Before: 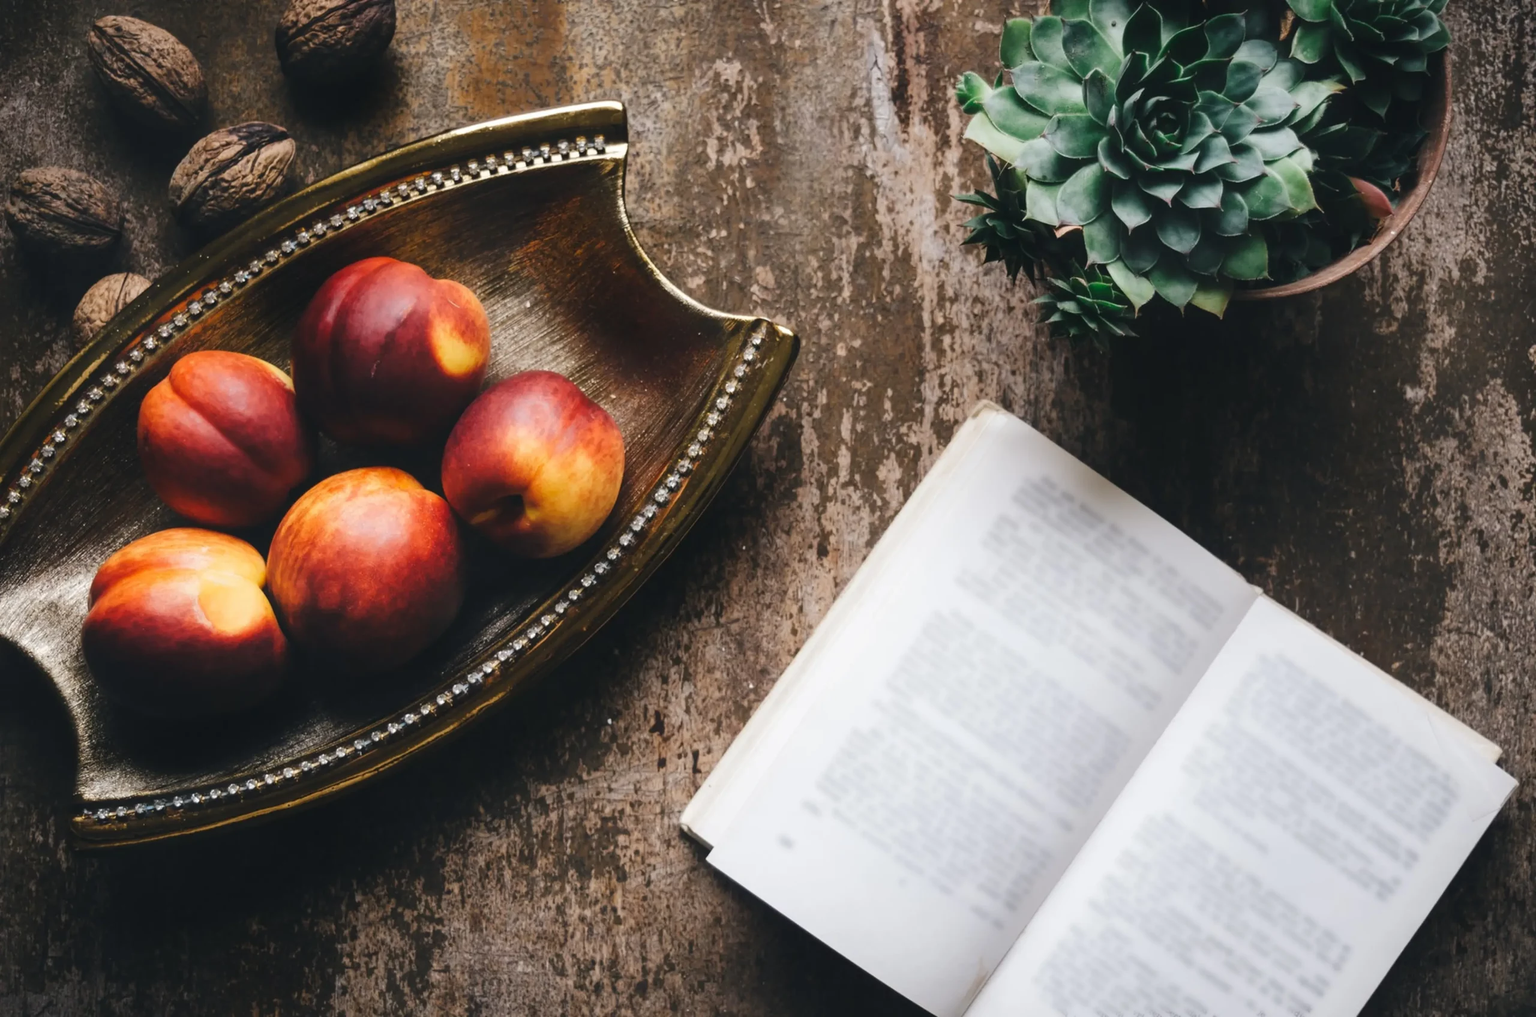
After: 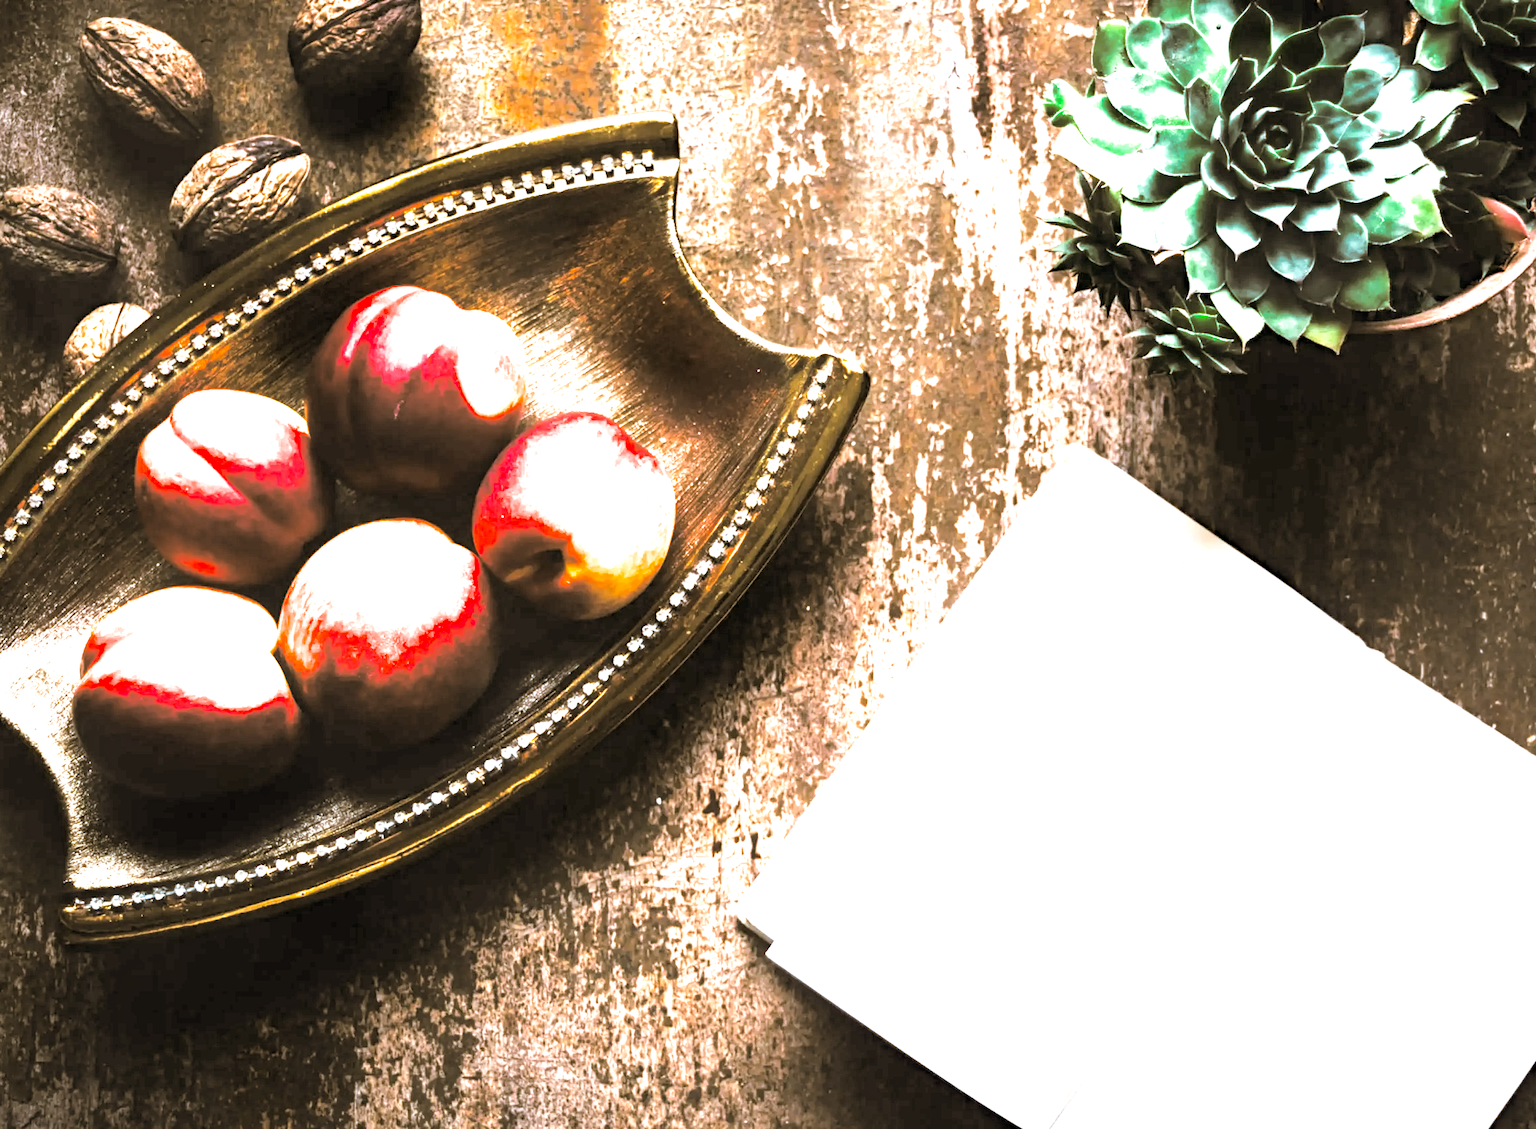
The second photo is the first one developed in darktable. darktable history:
exposure: black level correction 0.005, exposure 2.084 EV, compensate highlight preservation false
split-toning: shadows › hue 37.98°, highlights › hue 185.58°, balance -55.261
color balance: lift [1, 1, 0.999, 1.001], gamma [1, 1.003, 1.005, 0.995], gain [1, 0.992, 0.988, 1.012], contrast 5%, output saturation 110%
crop and rotate: left 1.088%, right 8.807%
haze removal: compatibility mode true, adaptive false
